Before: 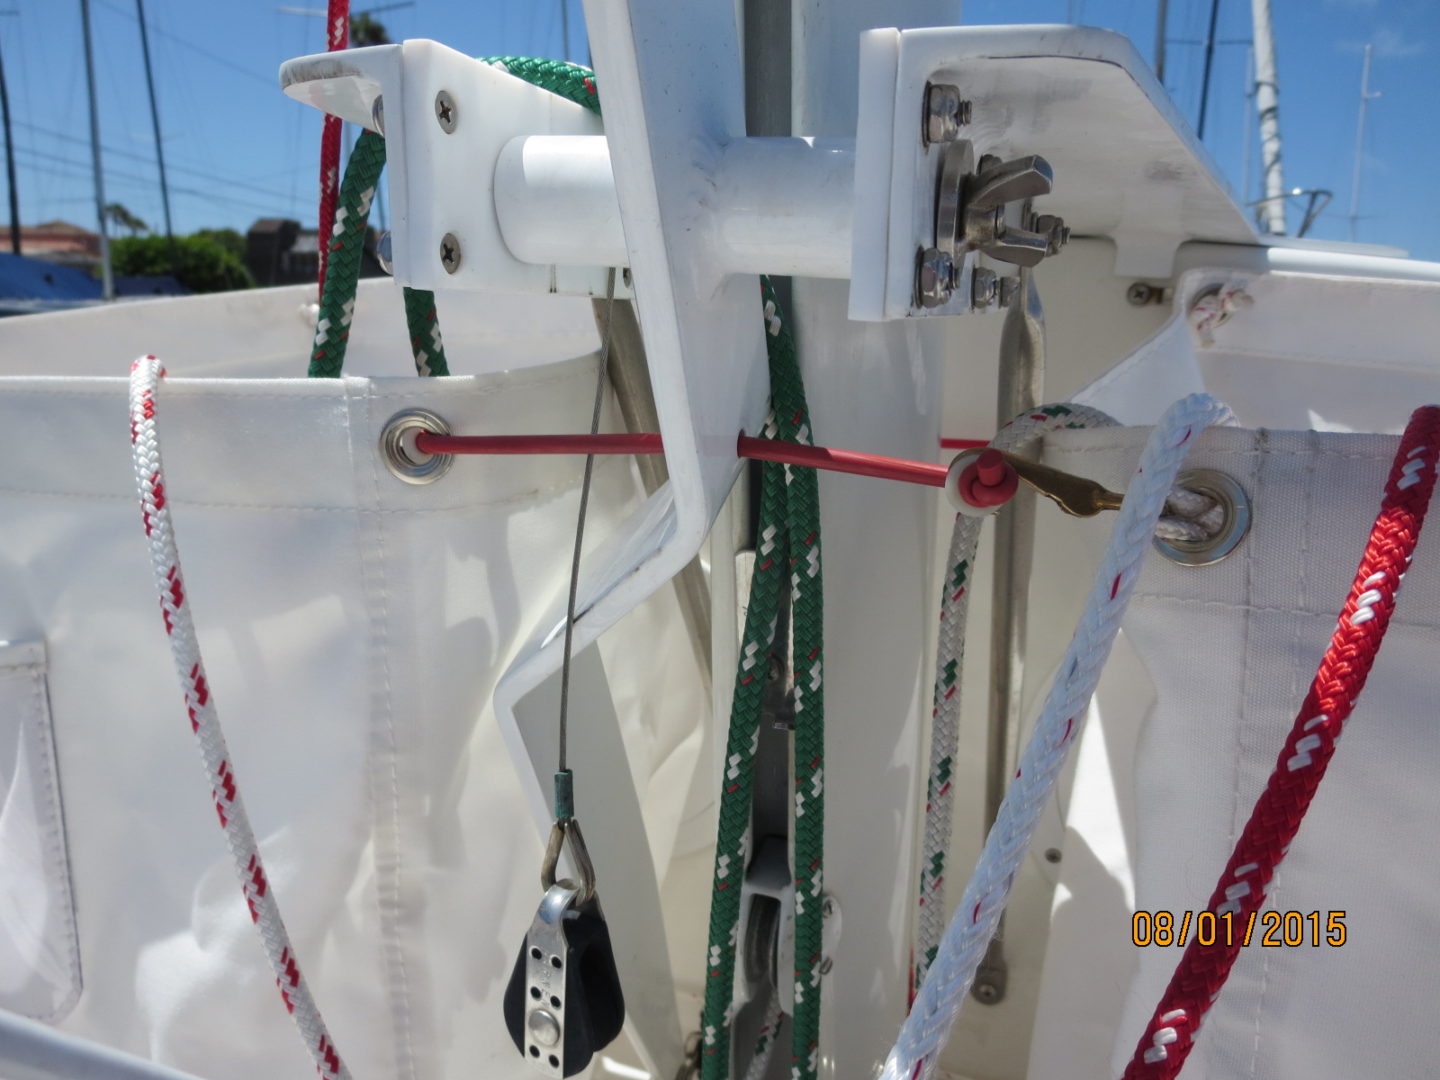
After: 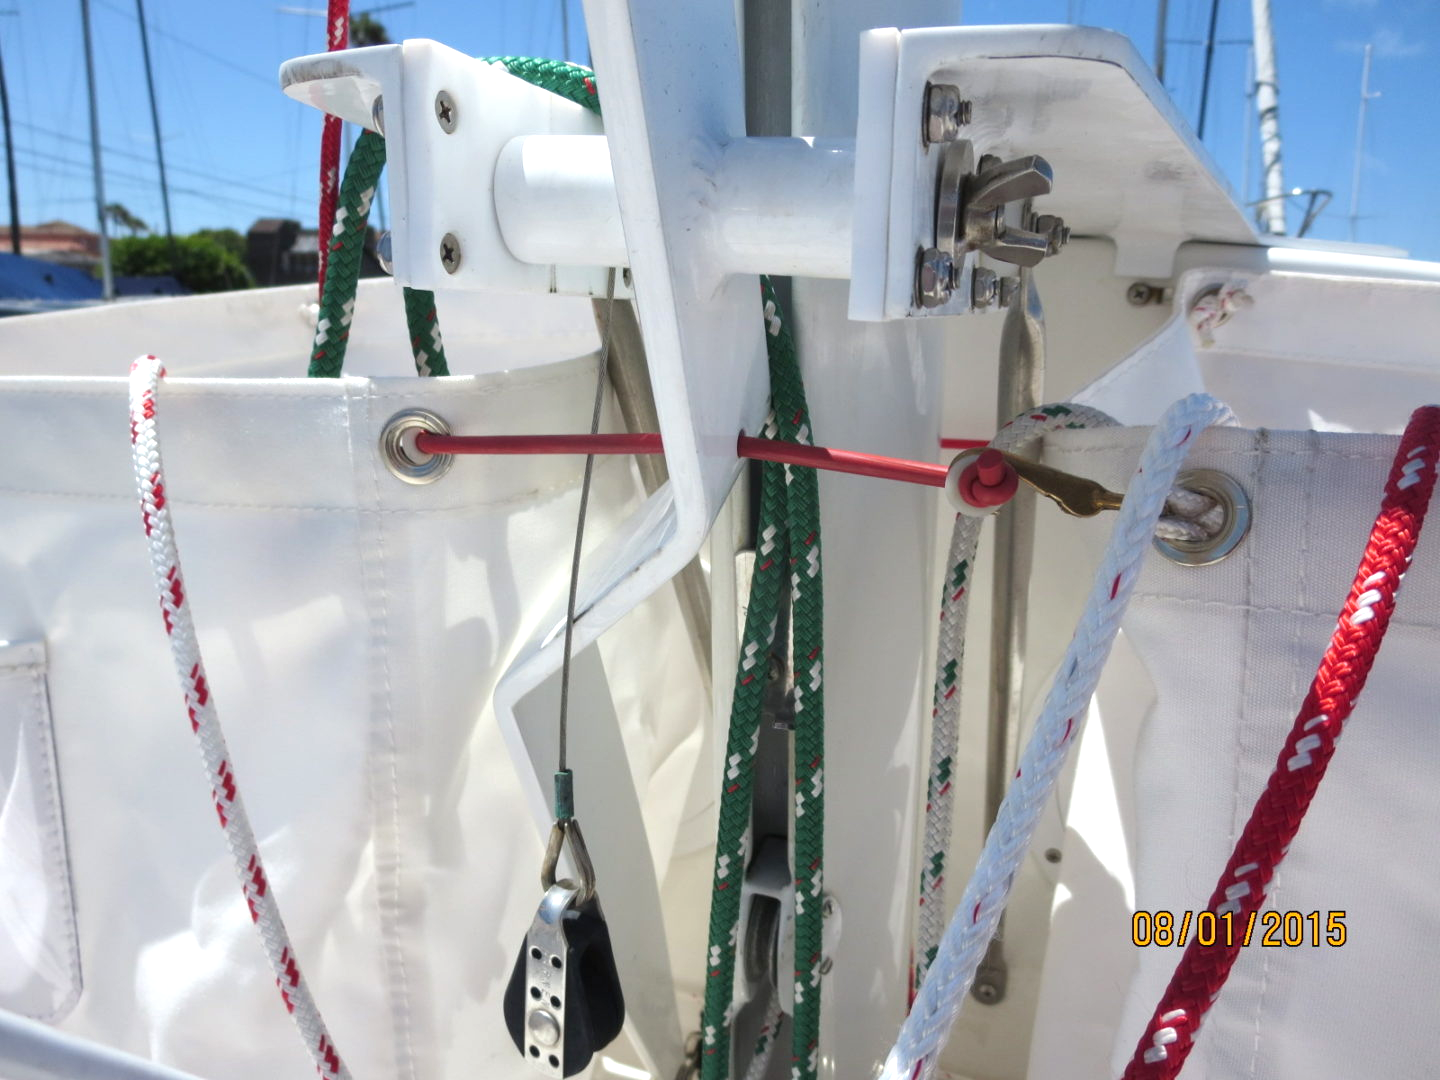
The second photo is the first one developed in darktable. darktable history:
tone equalizer: on, module defaults
exposure: exposure 0.566 EV, compensate highlight preservation false
